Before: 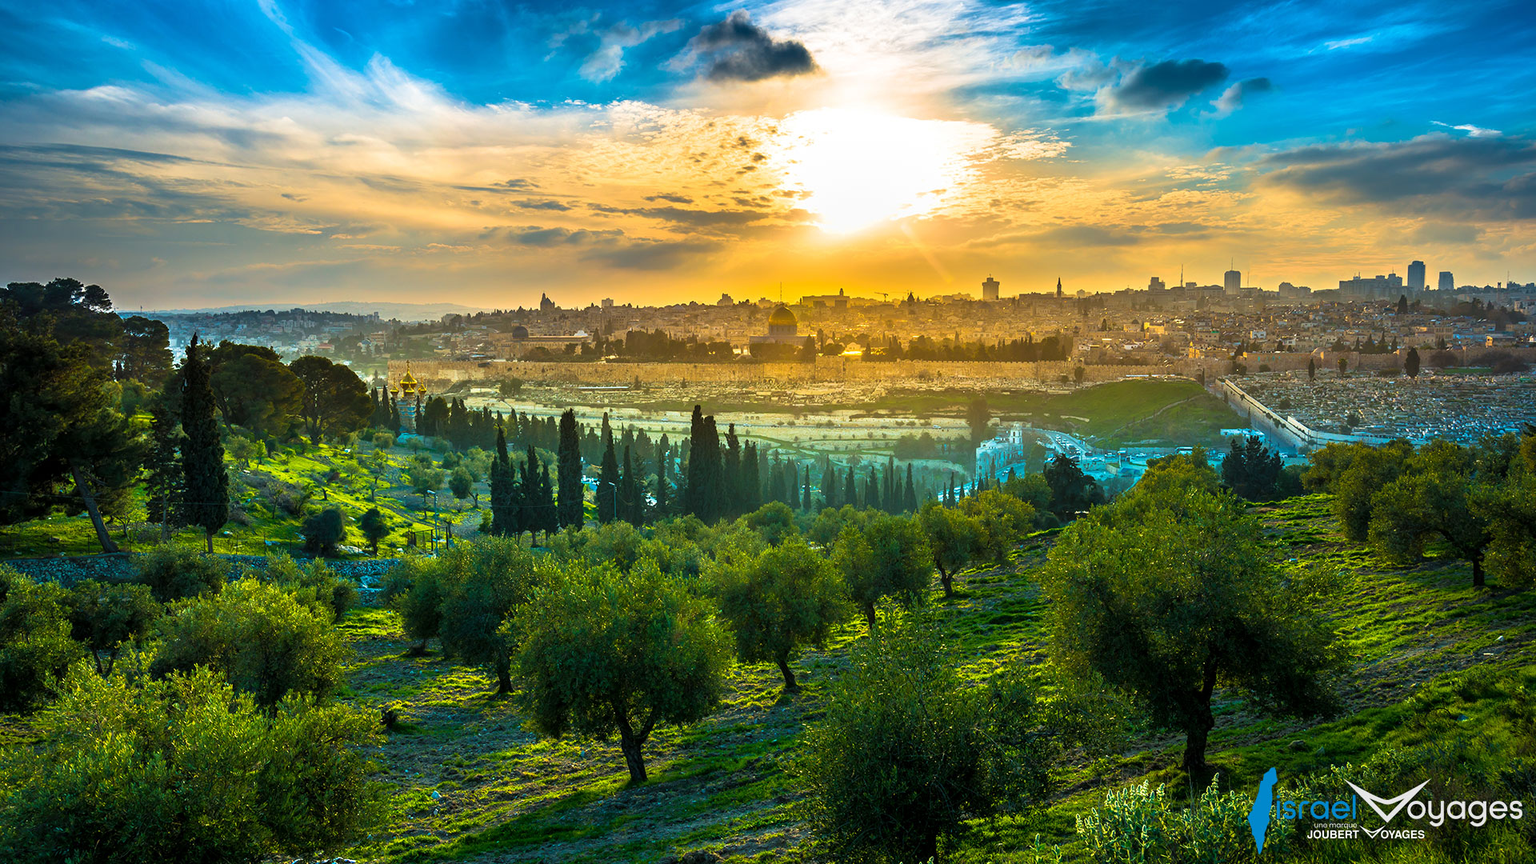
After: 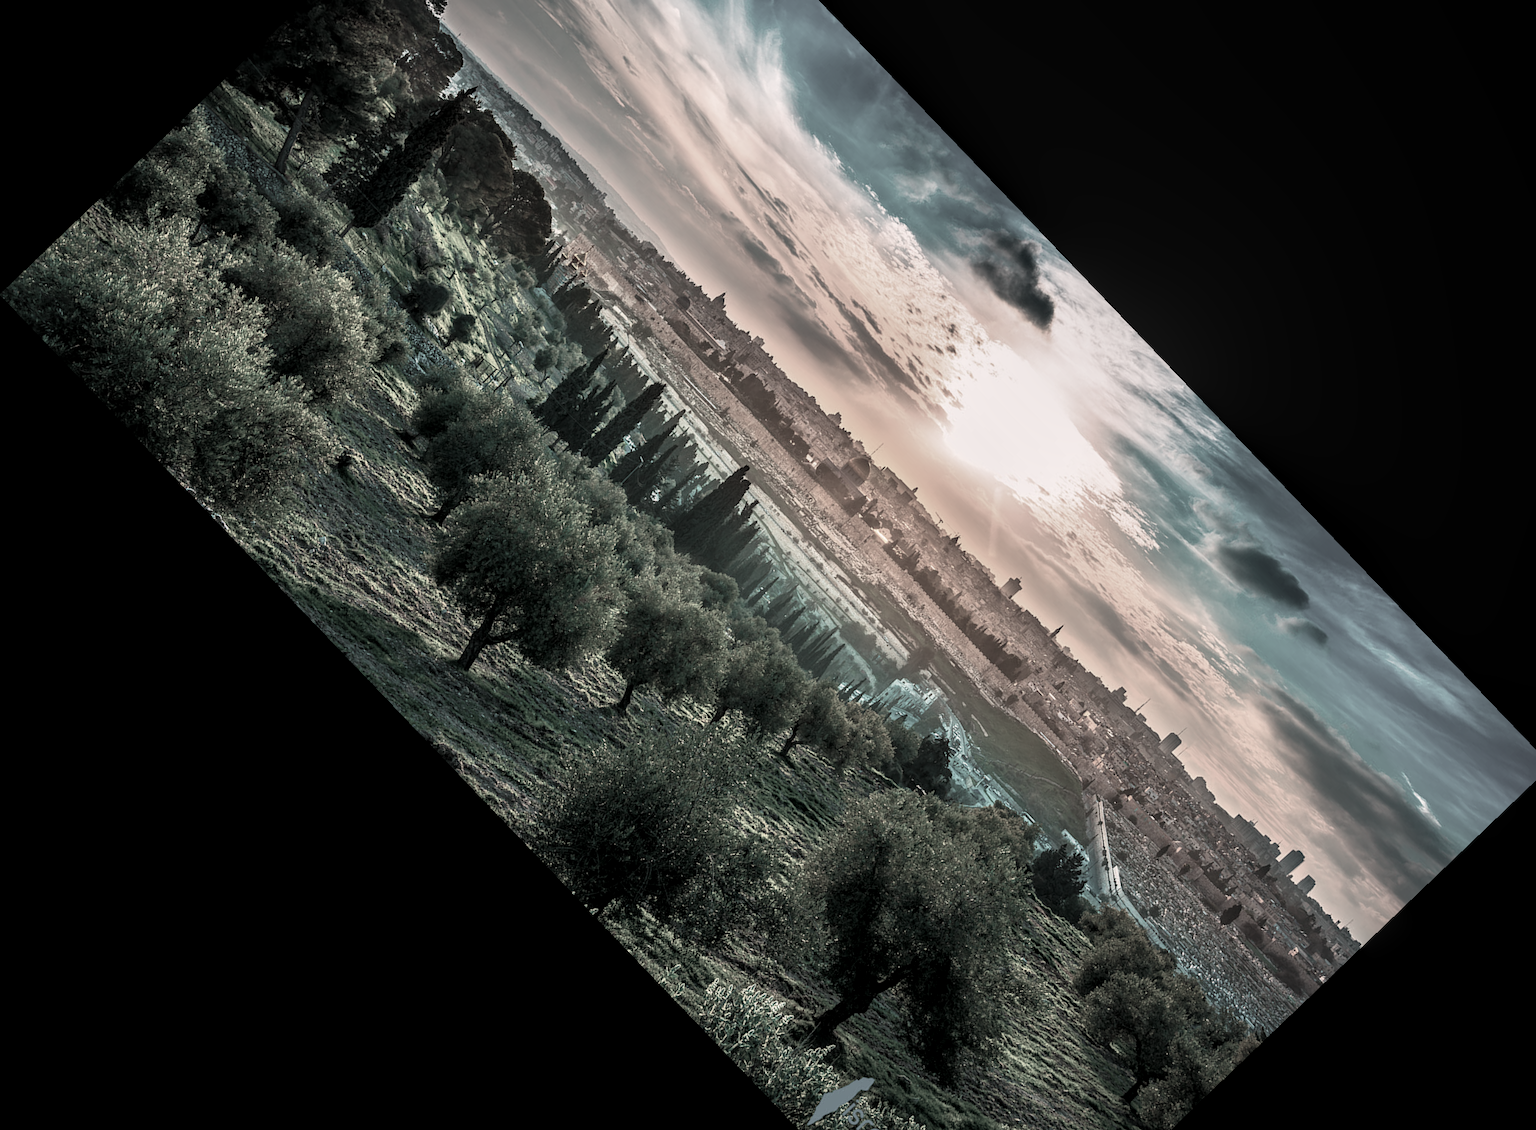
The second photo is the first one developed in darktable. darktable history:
local contrast: on, module defaults
exposure: exposure -0.242 EV, compensate highlight preservation false
crop and rotate: angle -46.26°, top 16.234%, right 0.912%, bottom 11.704%
white balance: red 1.127, blue 0.943
color contrast: green-magenta contrast 0.3, blue-yellow contrast 0.15
